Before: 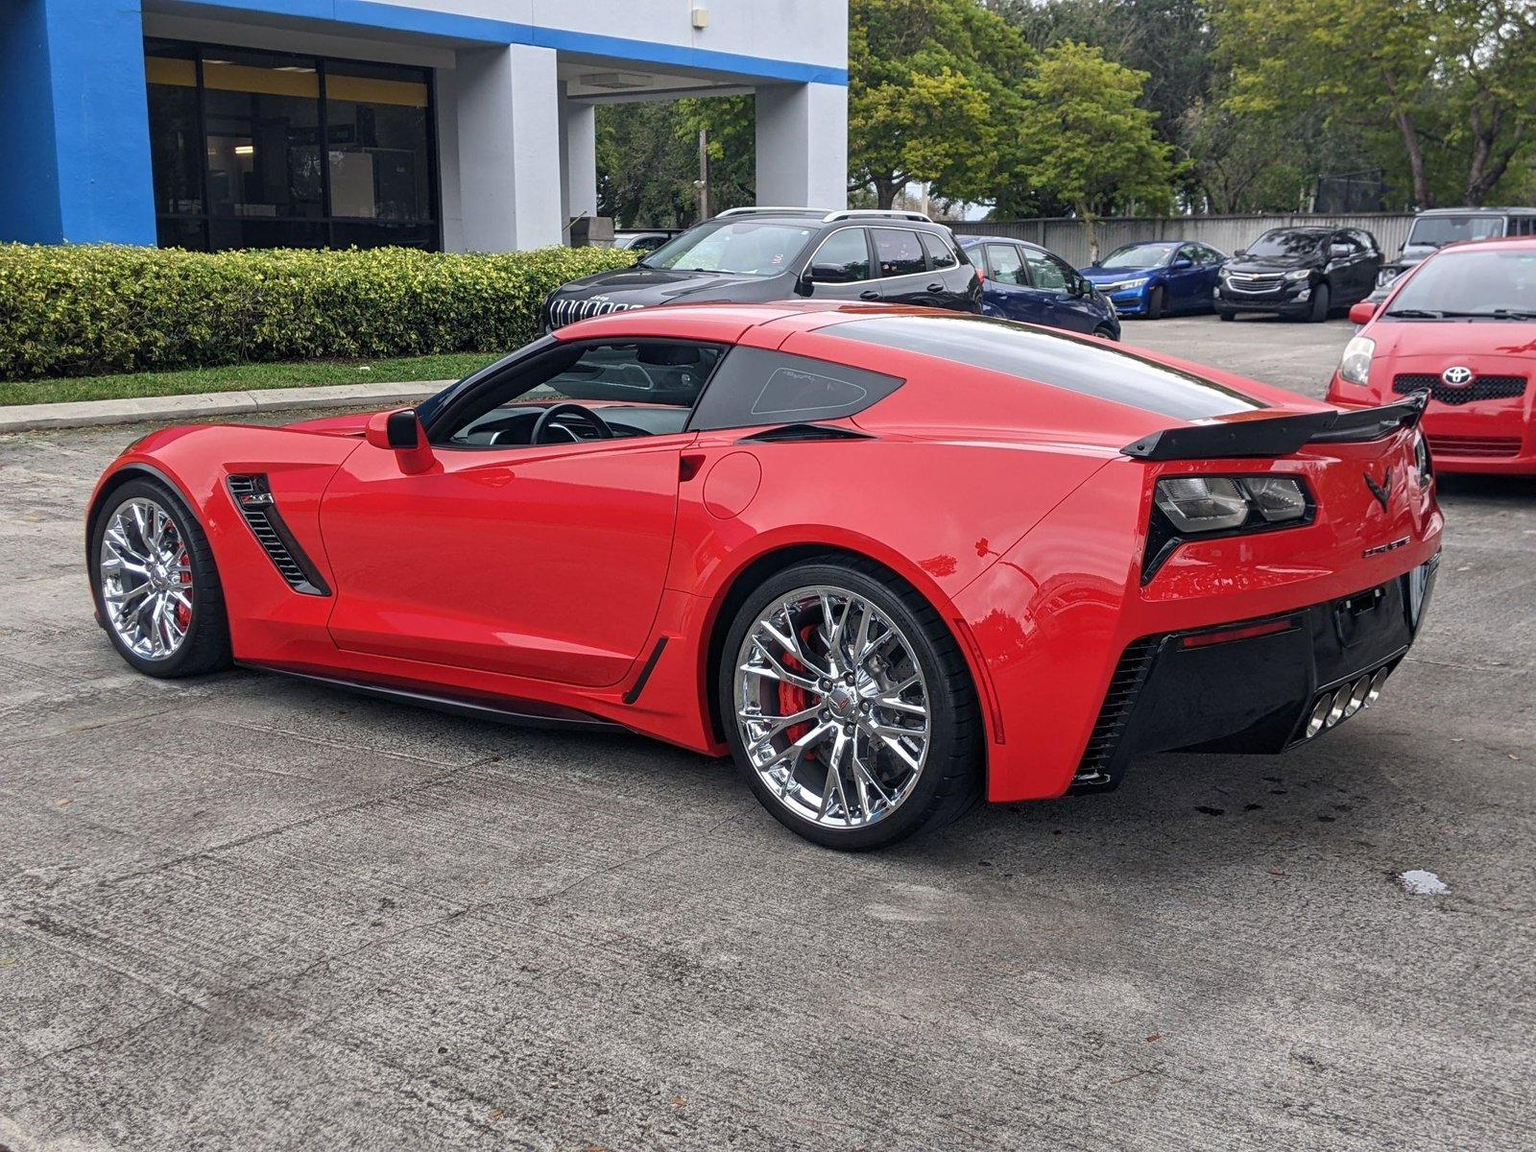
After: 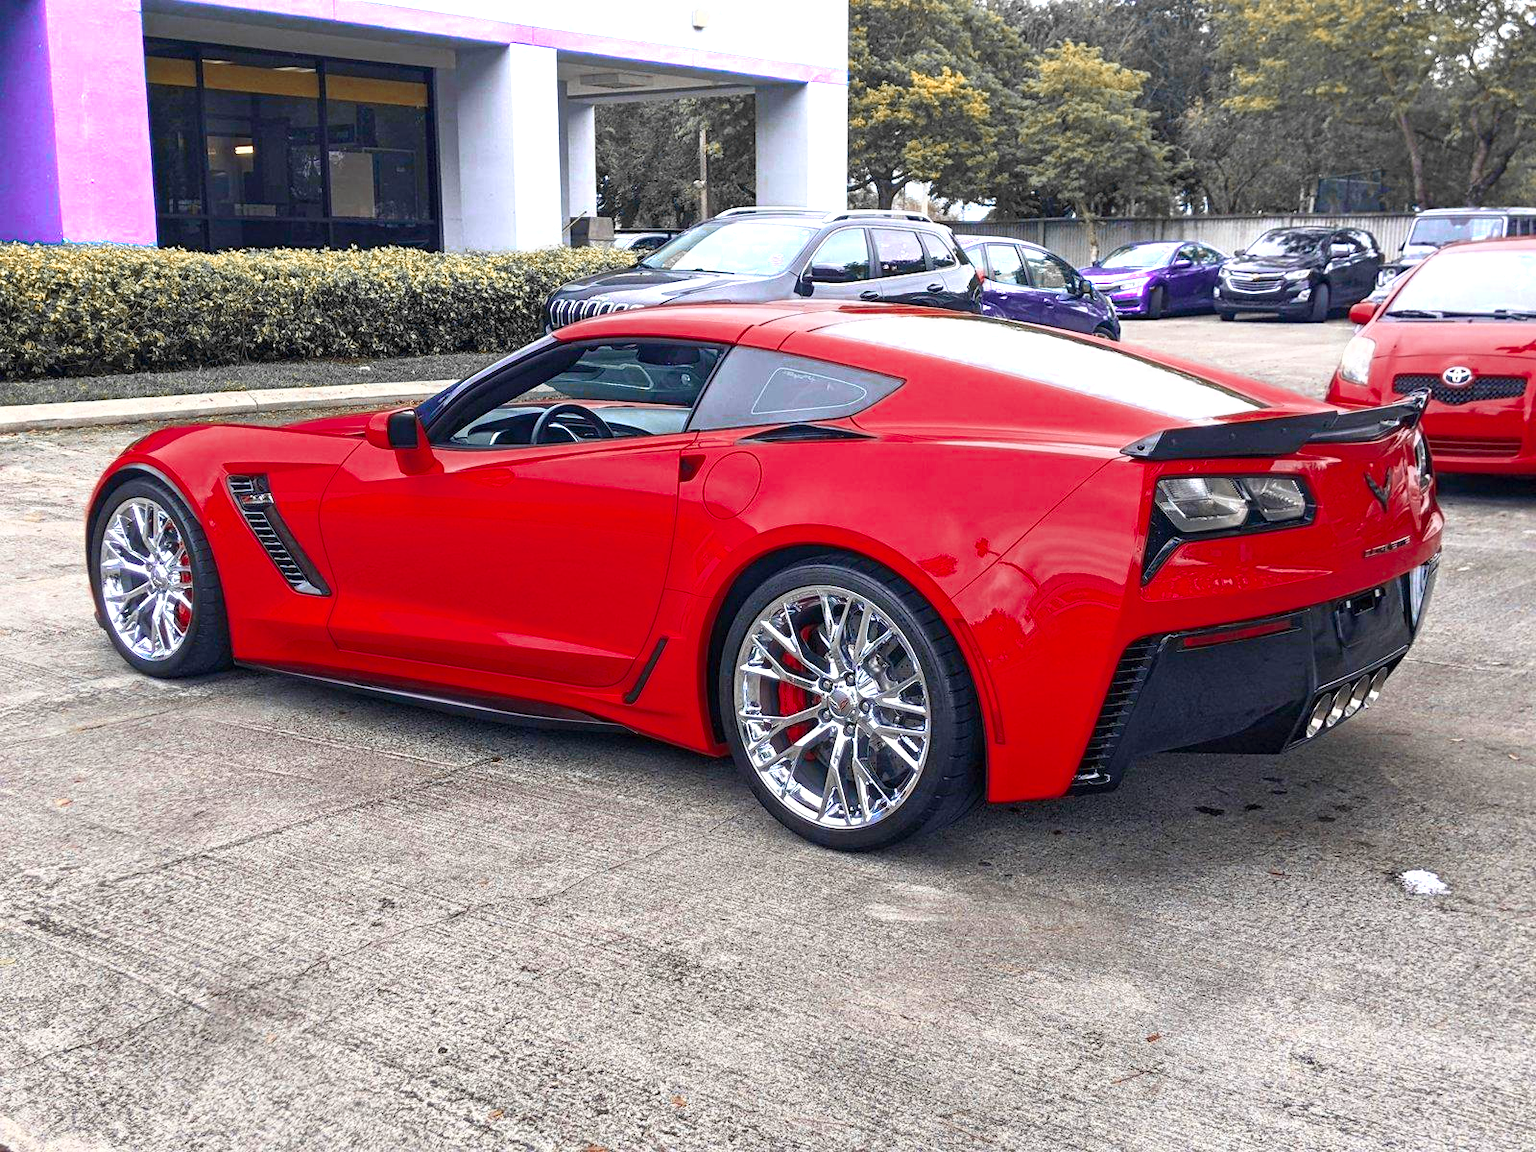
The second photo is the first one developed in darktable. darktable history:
exposure: exposure 0.812 EV, compensate highlight preservation false
shadows and highlights: shadows -0.721, highlights 41.61
color zones: curves: ch0 [(0, 0.363) (0.128, 0.373) (0.25, 0.5) (0.402, 0.407) (0.521, 0.525) (0.63, 0.559) (0.729, 0.662) (0.867, 0.471)]; ch1 [(0, 0.515) (0.136, 0.618) (0.25, 0.5) (0.378, 0) (0.516, 0) (0.622, 0.593) (0.737, 0.819) (0.87, 0.593)]; ch2 [(0, 0.529) (0.128, 0.471) (0.282, 0.451) (0.386, 0.662) (0.516, 0.525) (0.633, 0.554) (0.75, 0.62) (0.875, 0.441)], mix 34.05%
